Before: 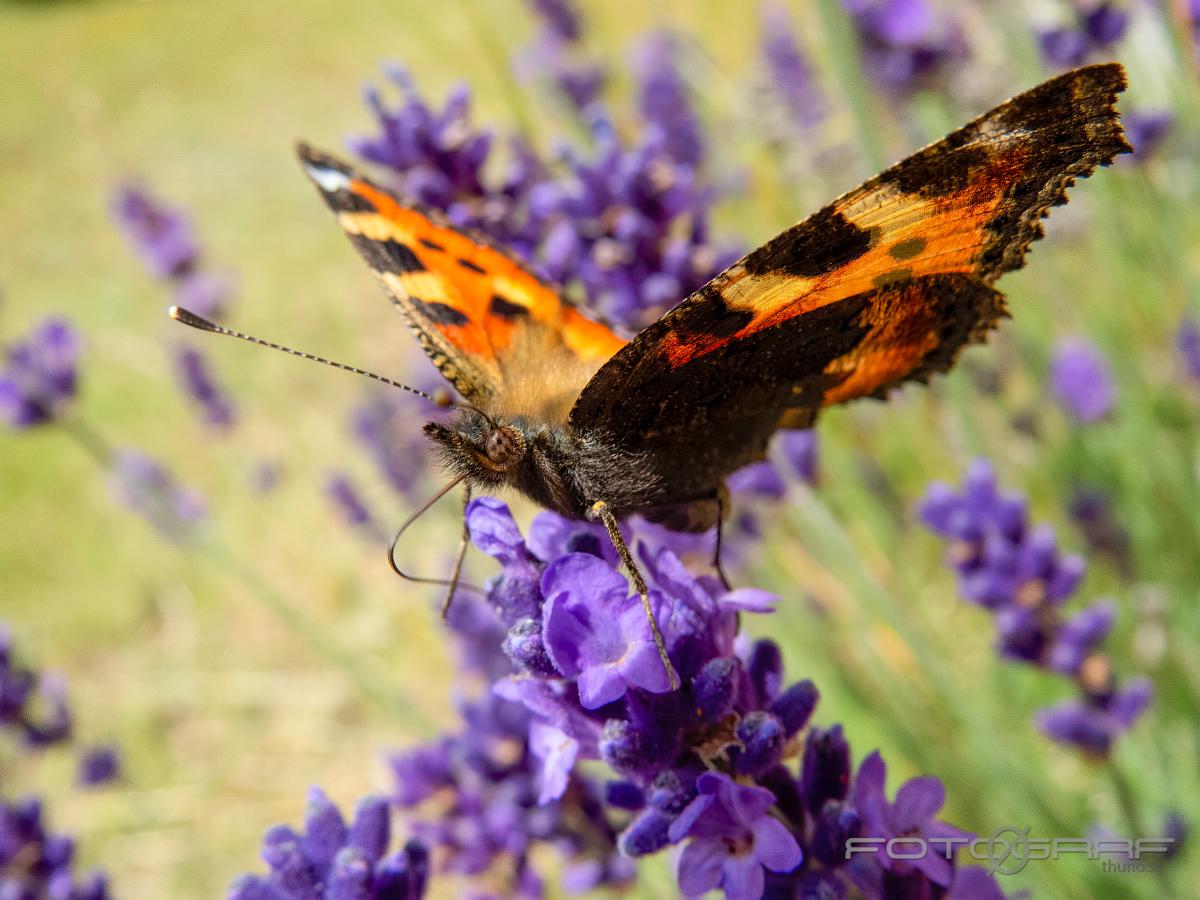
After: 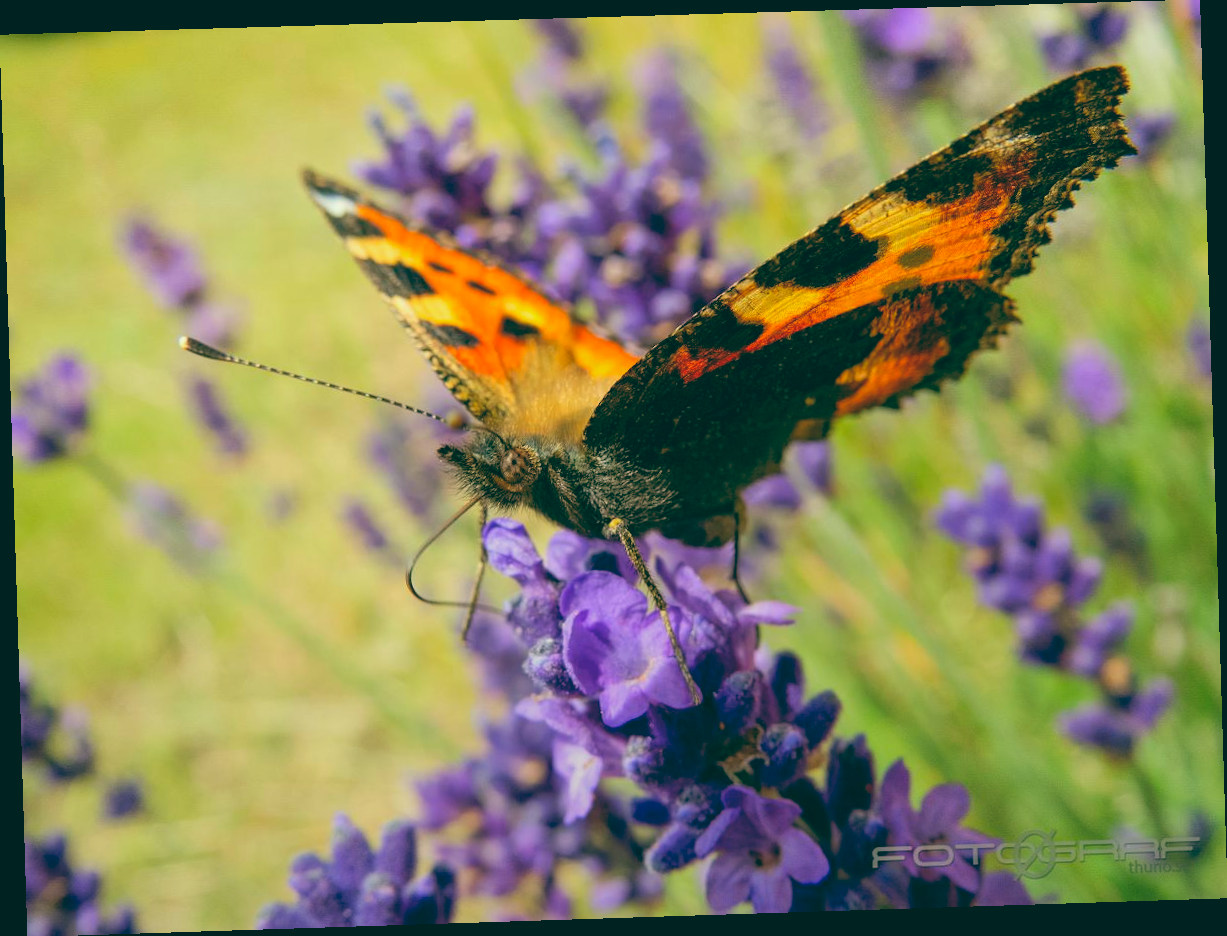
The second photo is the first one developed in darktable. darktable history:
contrast brightness saturation: brightness 0.09, saturation 0.19
graduated density: rotation -180°, offset 24.95
color balance: lift [1.005, 0.99, 1.007, 1.01], gamma [1, 1.034, 1.032, 0.966], gain [0.873, 1.055, 1.067, 0.933]
rotate and perspective: rotation -1.77°, lens shift (horizontal) 0.004, automatic cropping off
